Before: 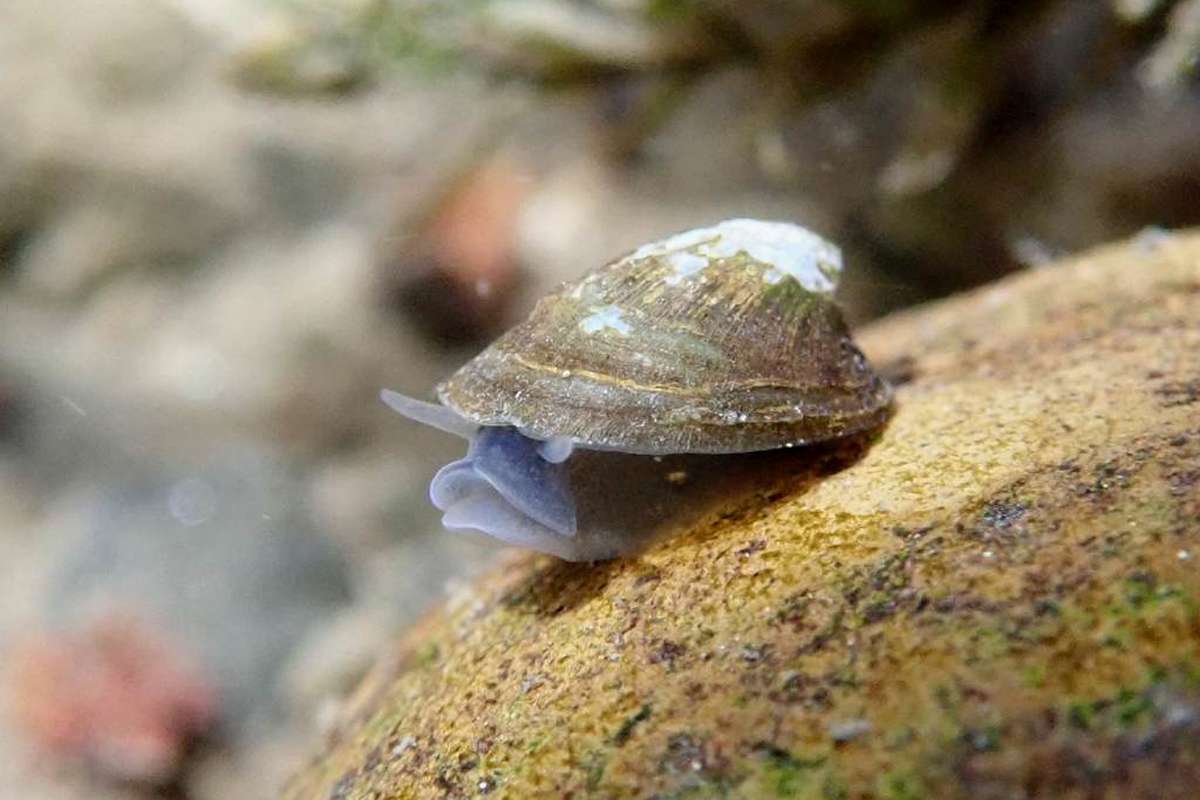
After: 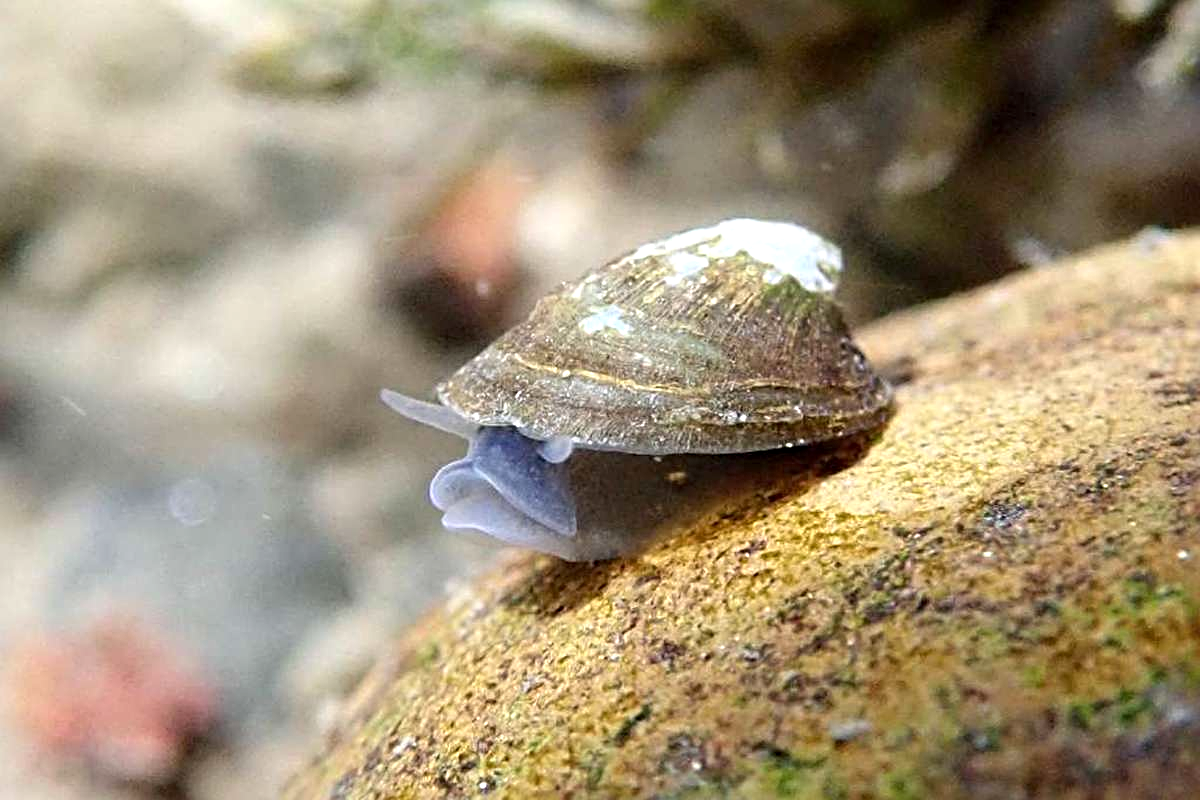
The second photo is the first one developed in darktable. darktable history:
exposure: exposure 0.375 EV, compensate highlight preservation false
sharpen: radius 4
